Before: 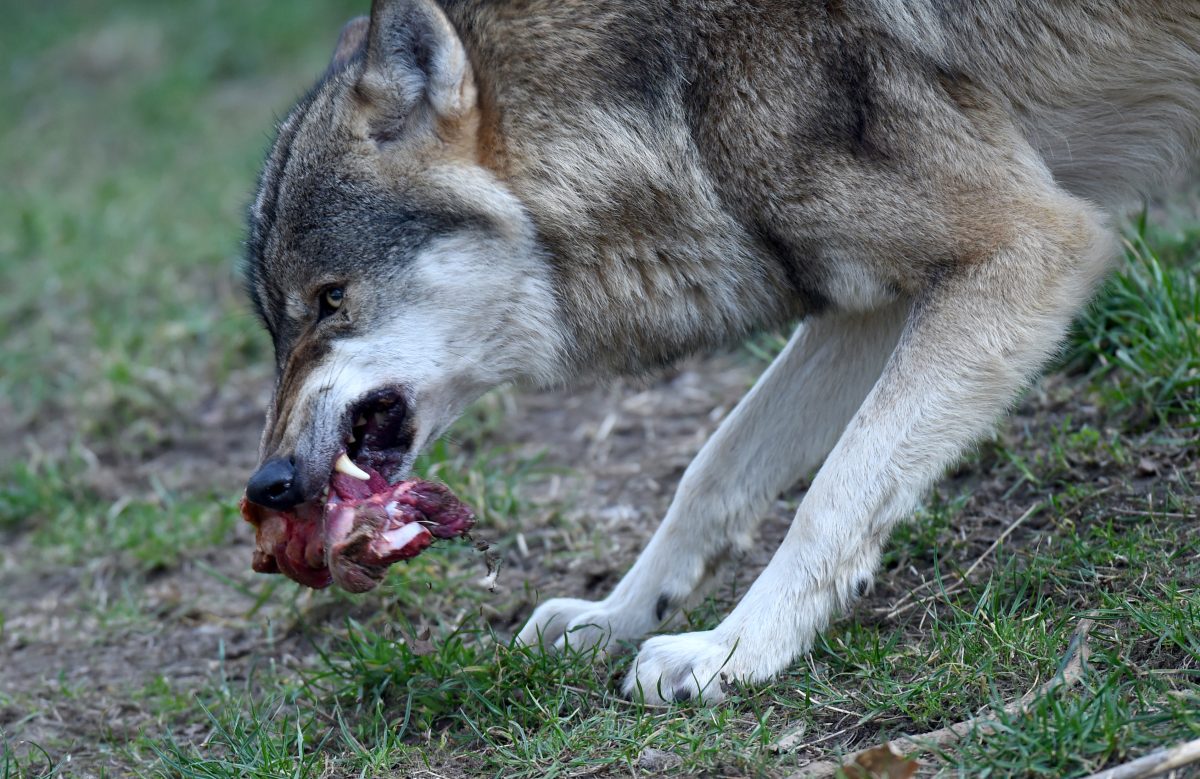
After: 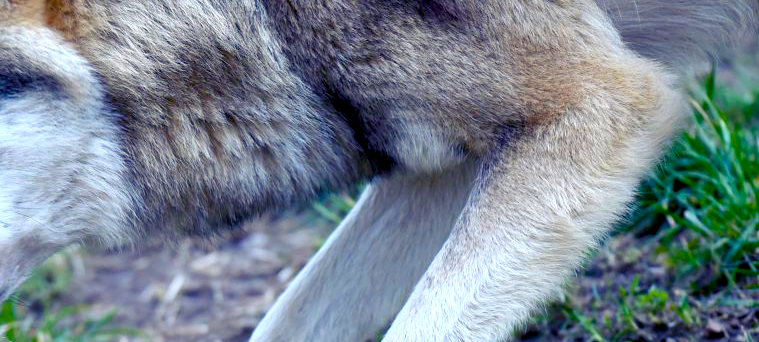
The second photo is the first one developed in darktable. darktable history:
exposure: black level correction 0.001, exposure 0.5 EV, compensate highlight preservation false
crop: left 36.023%, top 17.91%, right 0.693%, bottom 38.151%
color balance rgb: shadows lift › luminance -28.634%, shadows lift › chroma 14.664%, shadows lift › hue 270.12°, global offset › luminance -0.889%, perceptual saturation grading › global saturation 20%, perceptual saturation grading › highlights -24.829%, perceptual saturation grading › shadows 25.722%, global vibrance 50.198%
